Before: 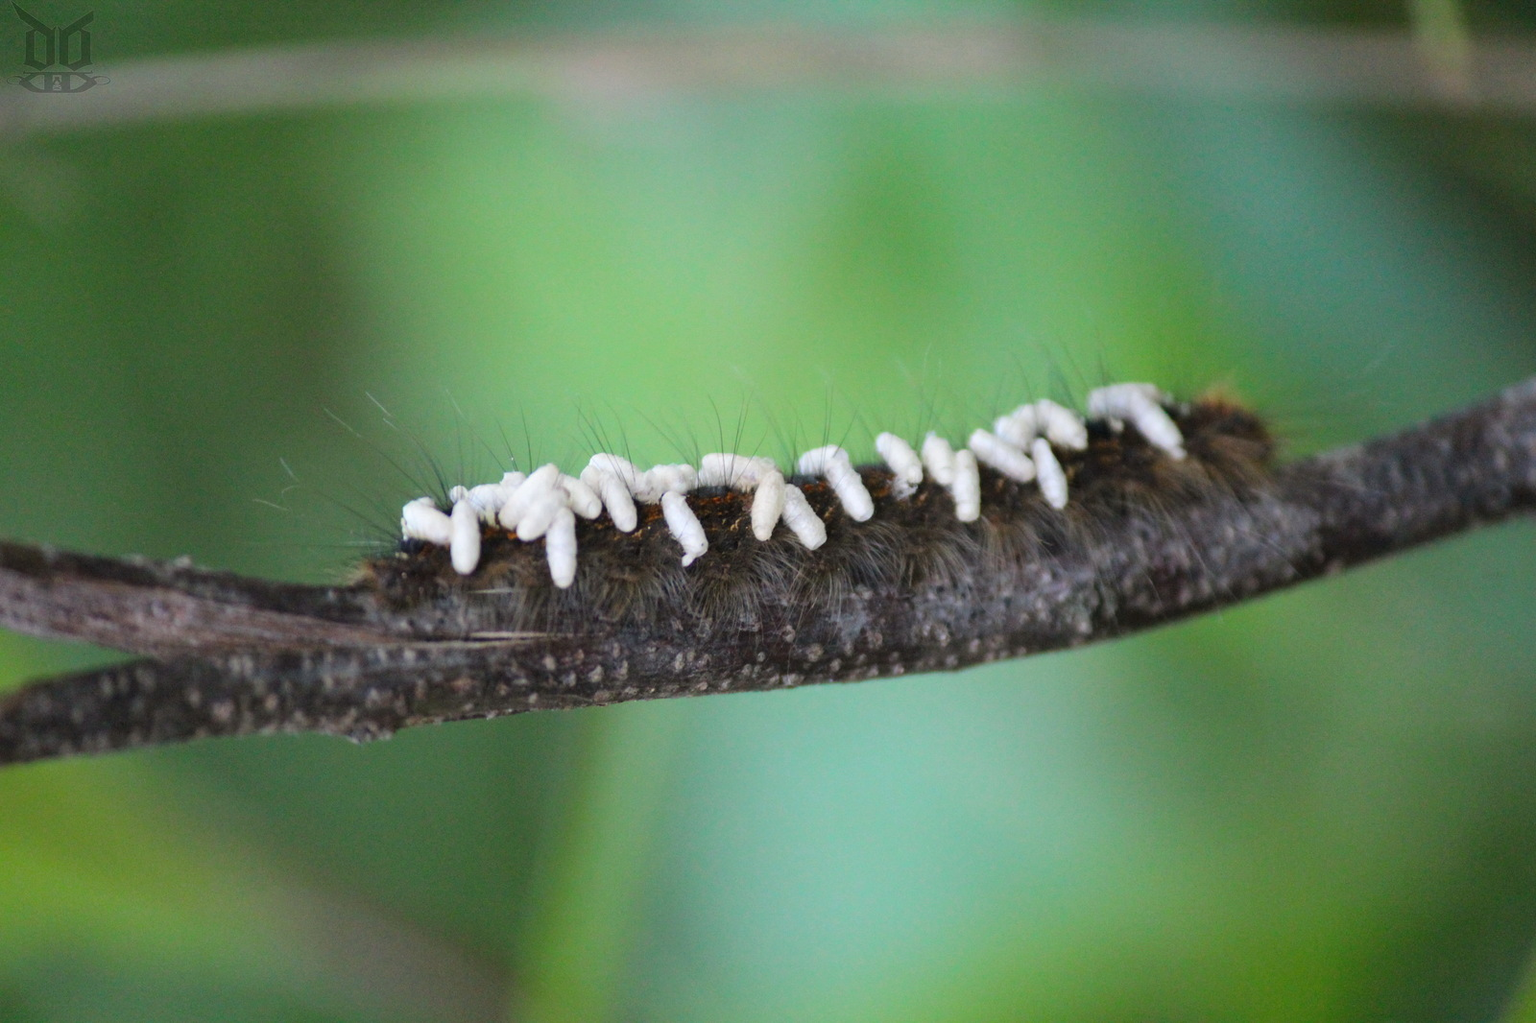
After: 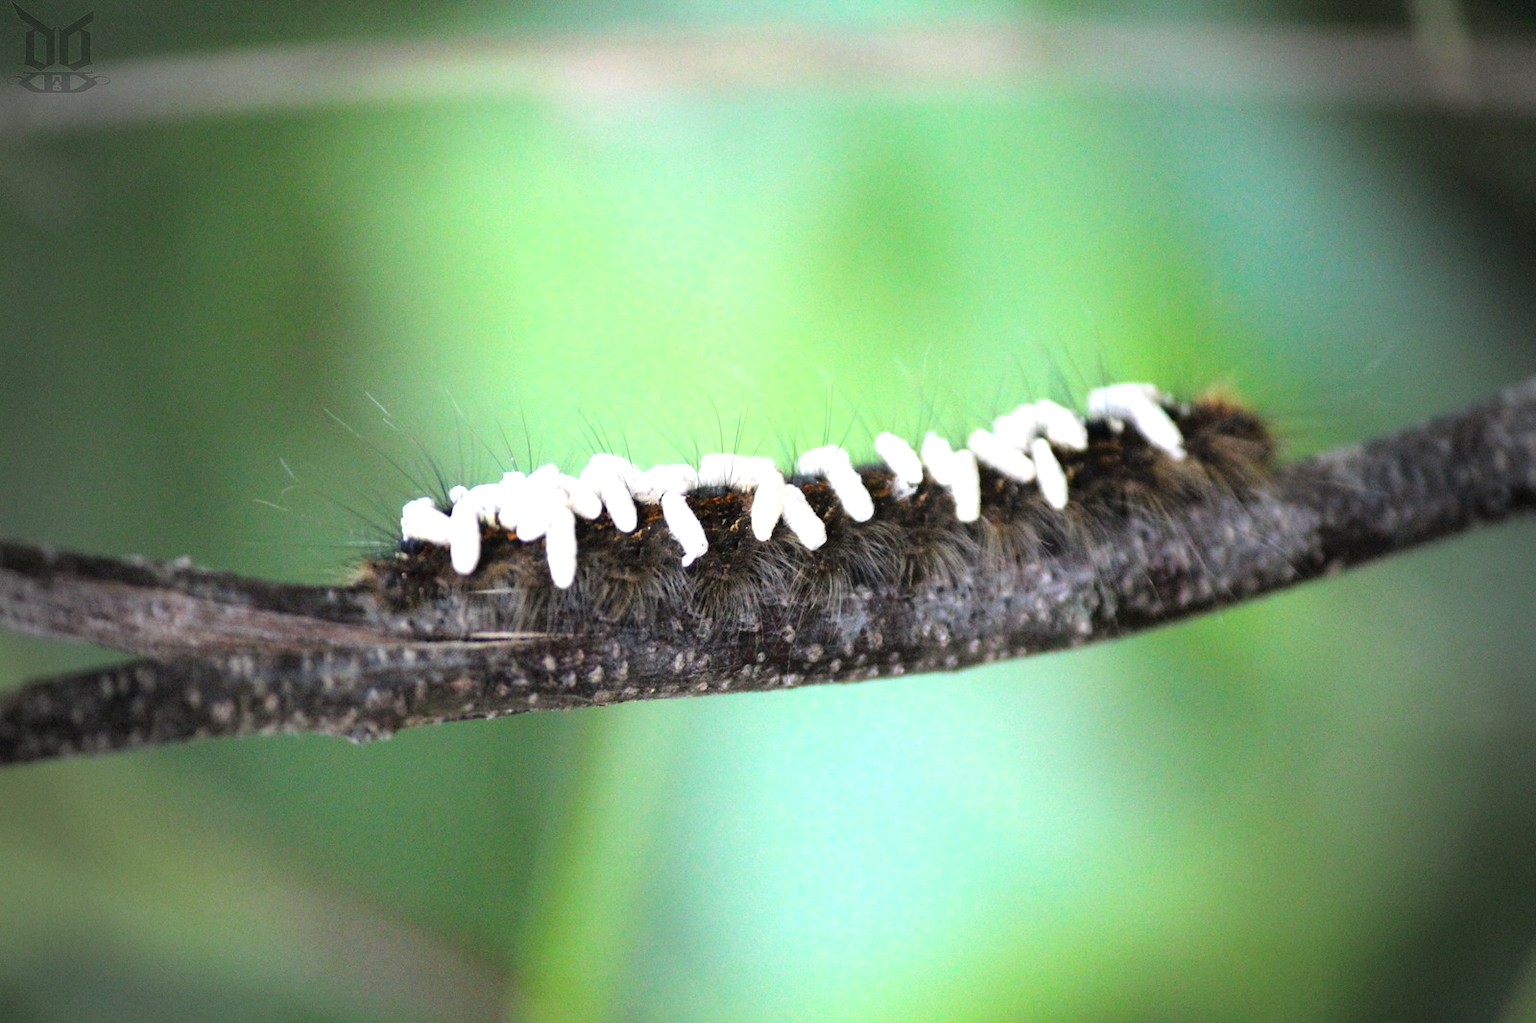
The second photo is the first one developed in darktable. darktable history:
tone equalizer: -8 EV -1.11 EV, -7 EV -1.05 EV, -6 EV -0.828 EV, -5 EV -0.544 EV, -3 EV 0.565 EV, -2 EV 0.837 EV, -1 EV 1.01 EV, +0 EV 1.06 EV
vignetting: fall-off start 69.13%, fall-off radius 29.87%, width/height ratio 0.99, shape 0.851
